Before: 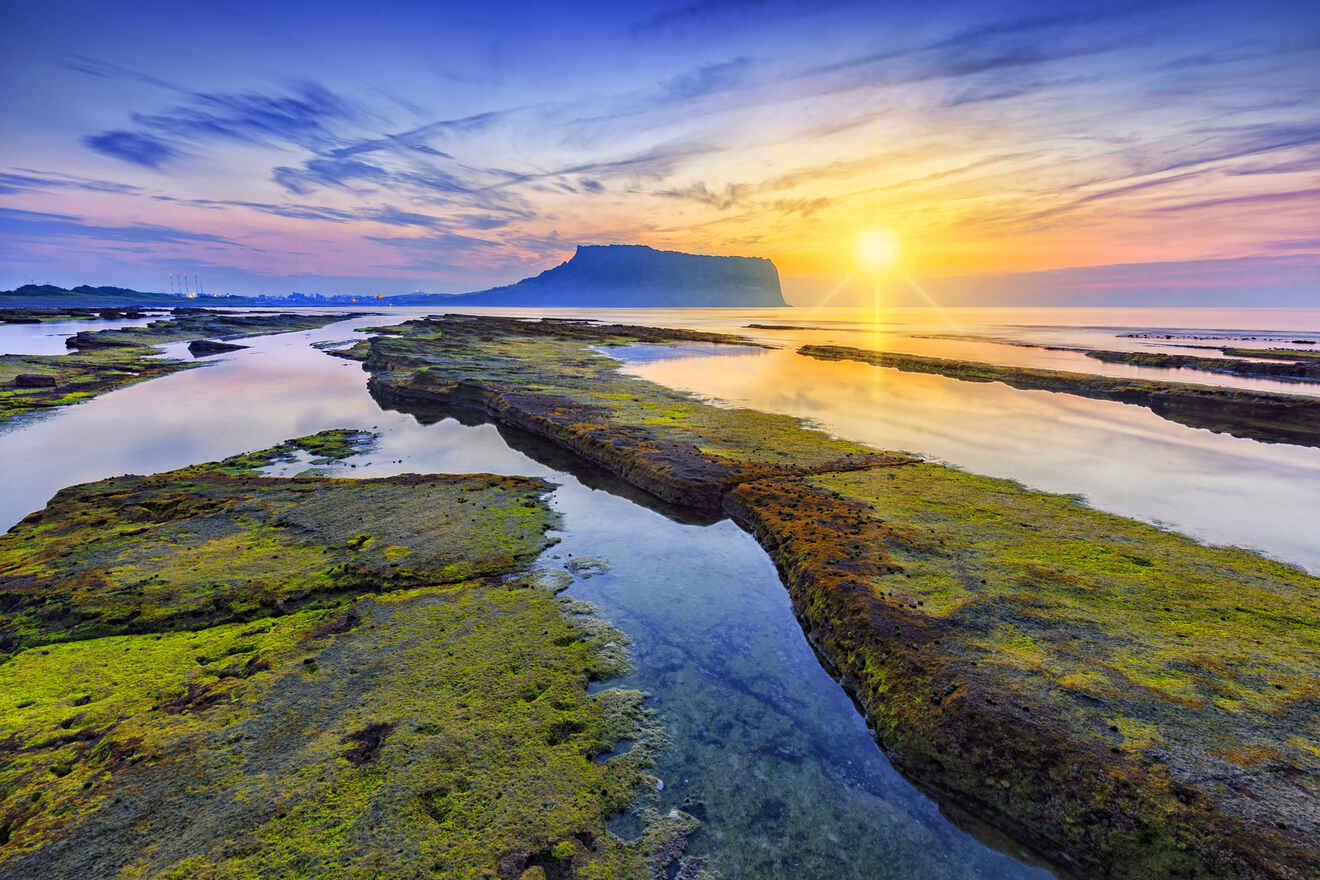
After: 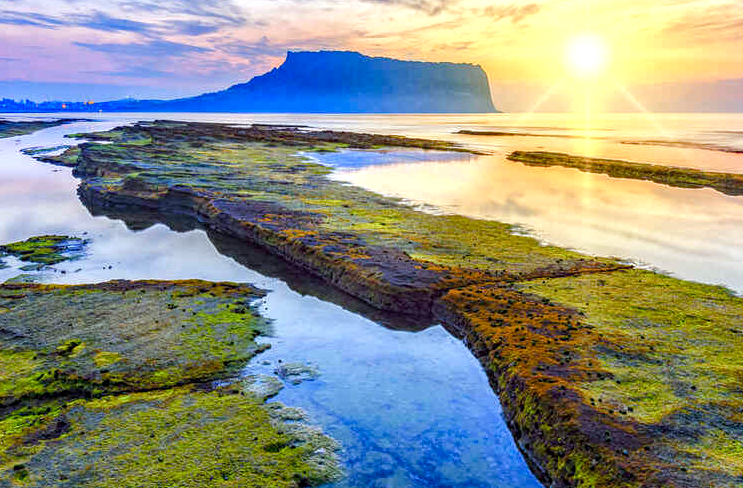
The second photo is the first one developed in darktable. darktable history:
color balance rgb: perceptual saturation grading › global saturation 20%, perceptual saturation grading › highlights -48.978%, perceptual saturation grading › shadows 26.134%, perceptual brilliance grading › global brilliance 10.01%, perceptual brilliance grading › shadows 14.994%, global vibrance 25.075%
local contrast: on, module defaults
color correction: highlights a* -4.07, highlights b* -10.88
crop and rotate: left 21.991%, top 22.1%, right 21.658%, bottom 22.389%
